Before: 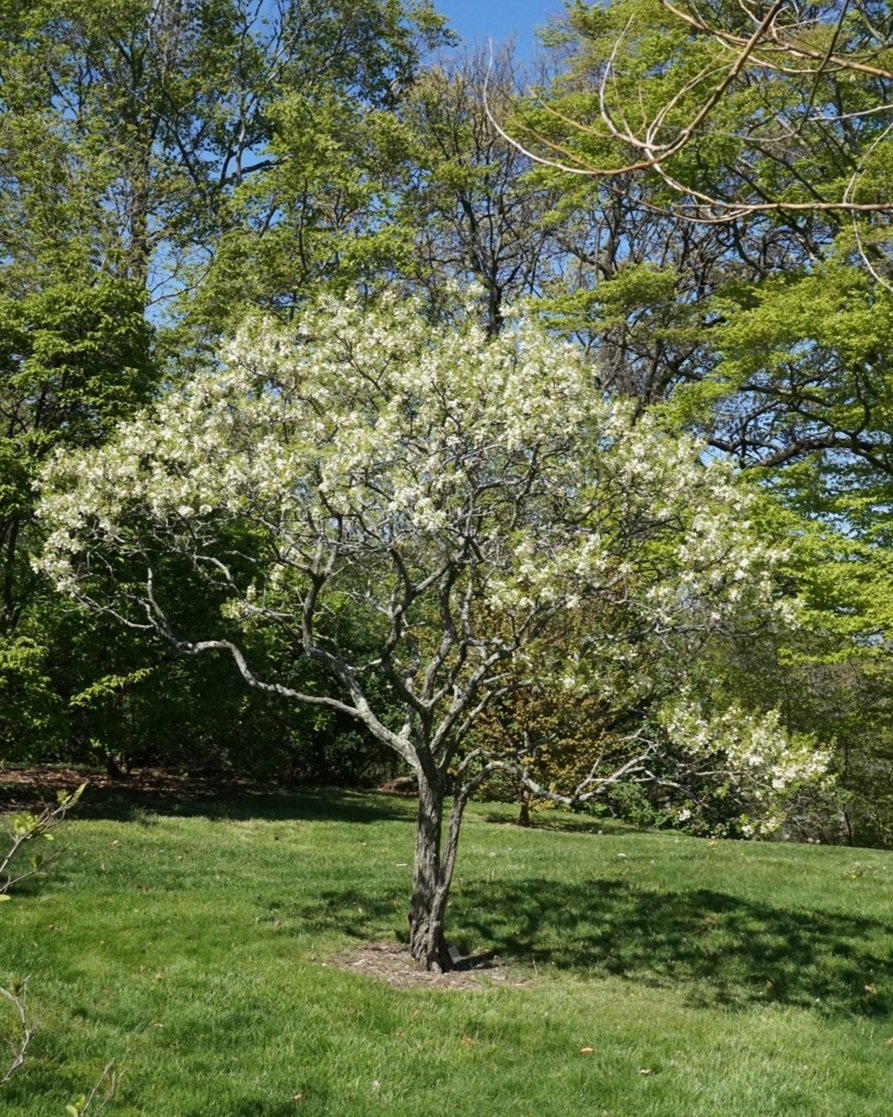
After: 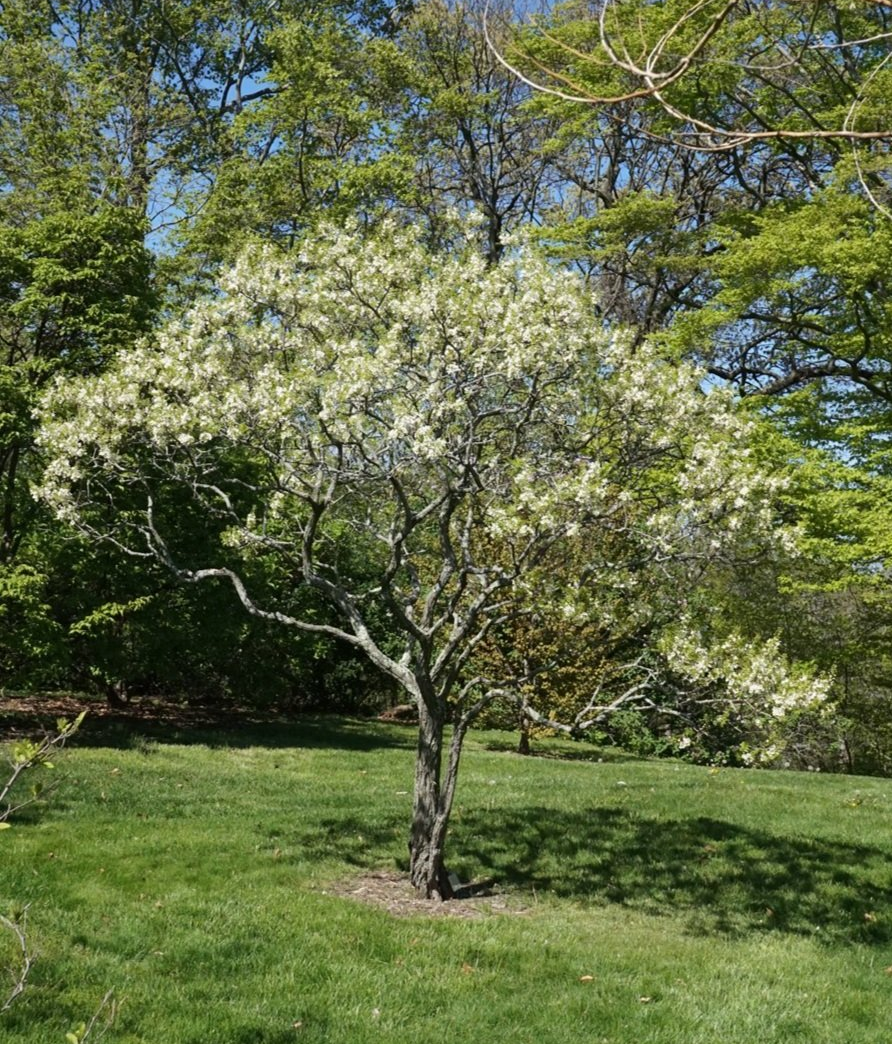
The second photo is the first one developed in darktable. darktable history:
crop and rotate: top 6.511%
shadows and highlights: radius 336.33, shadows 28.99, soften with gaussian
